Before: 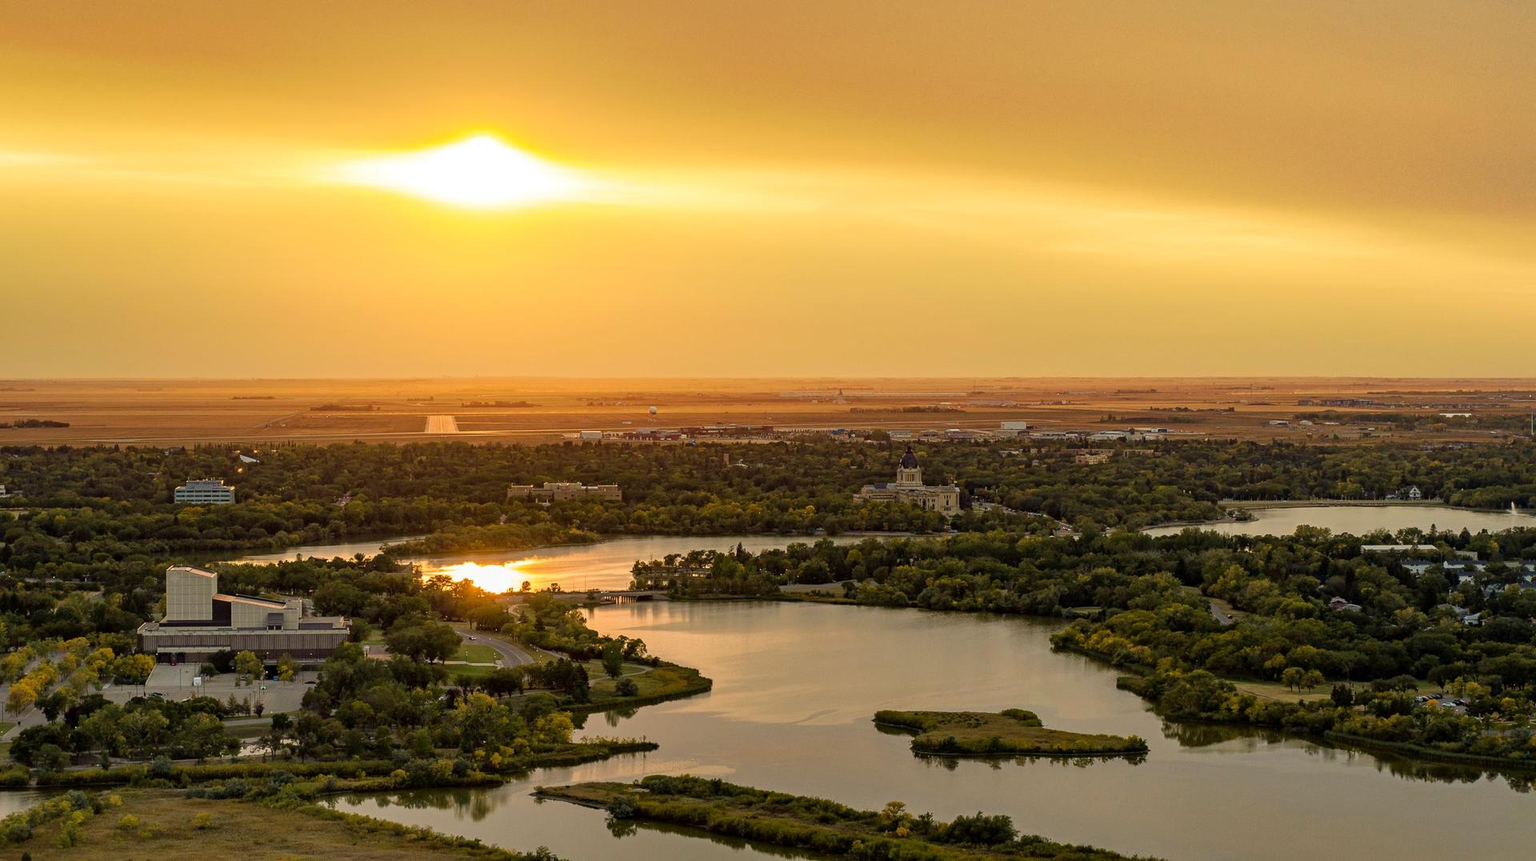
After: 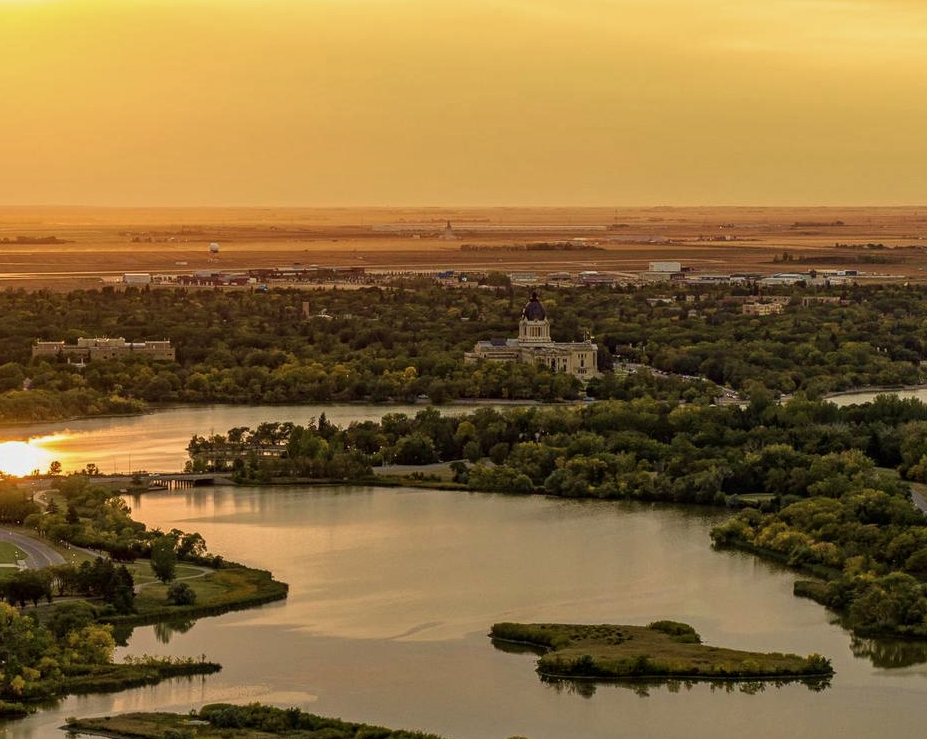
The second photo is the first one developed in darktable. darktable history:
white balance: emerald 1
contrast brightness saturation: contrast -0.08, brightness -0.04, saturation -0.11
crop: left 31.379%, top 24.658%, right 20.326%, bottom 6.628%
local contrast: on, module defaults
velvia: on, module defaults
